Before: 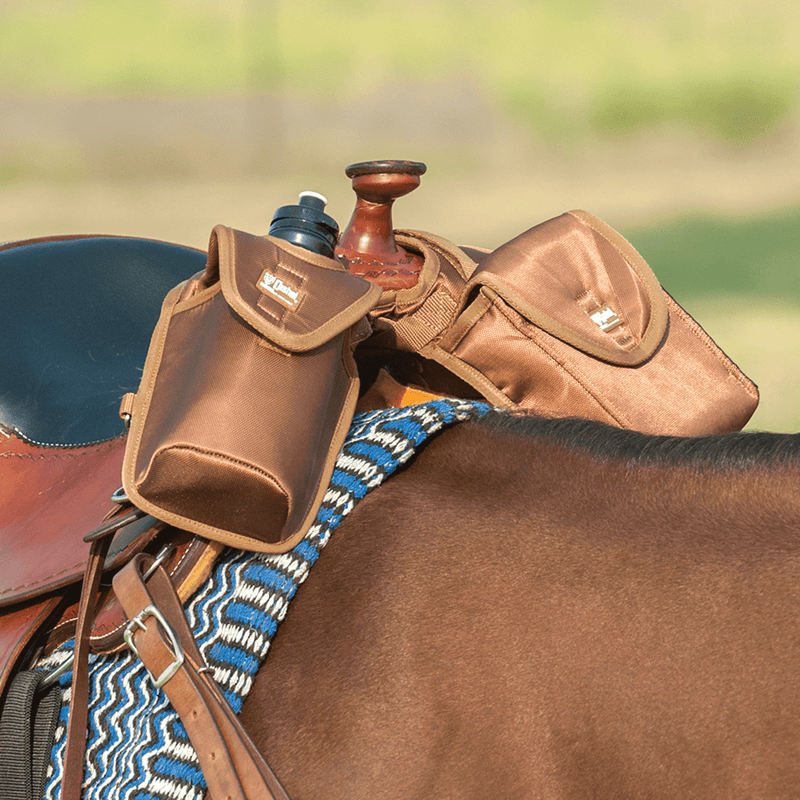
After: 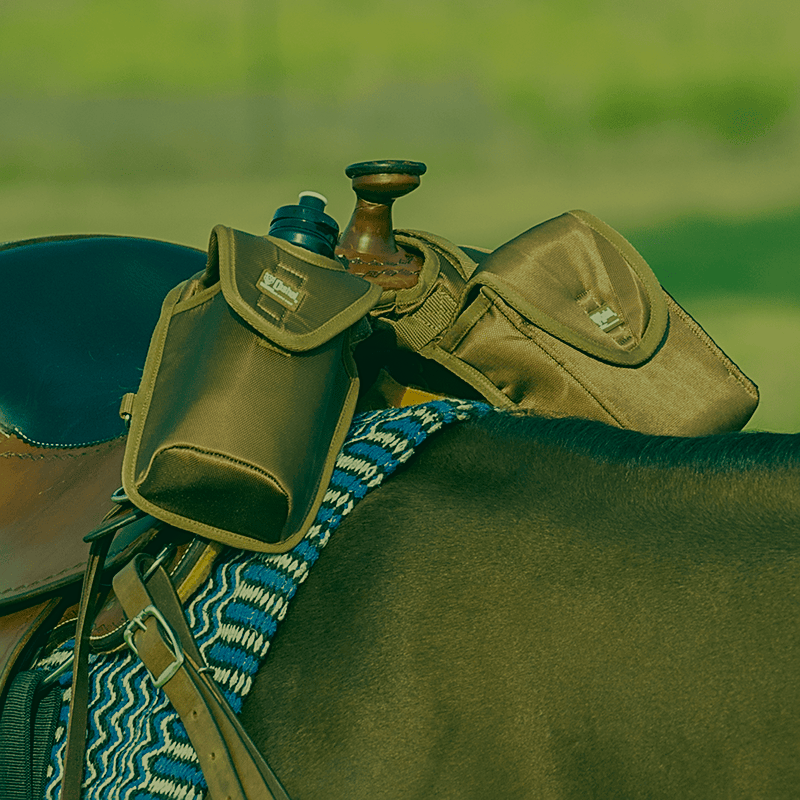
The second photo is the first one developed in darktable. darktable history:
base curve: curves: ch0 [(0, 0) (0.204, 0.334) (0.55, 0.733) (1, 1)], preserve colors none
sharpen: on, module defaults
color correction: highlights a* 1.83, highlights b* 34.02, shadows a* -36.68, shadows b* -5.48
exposure: exposure -2.002 EV, compensate highlight preservation false
